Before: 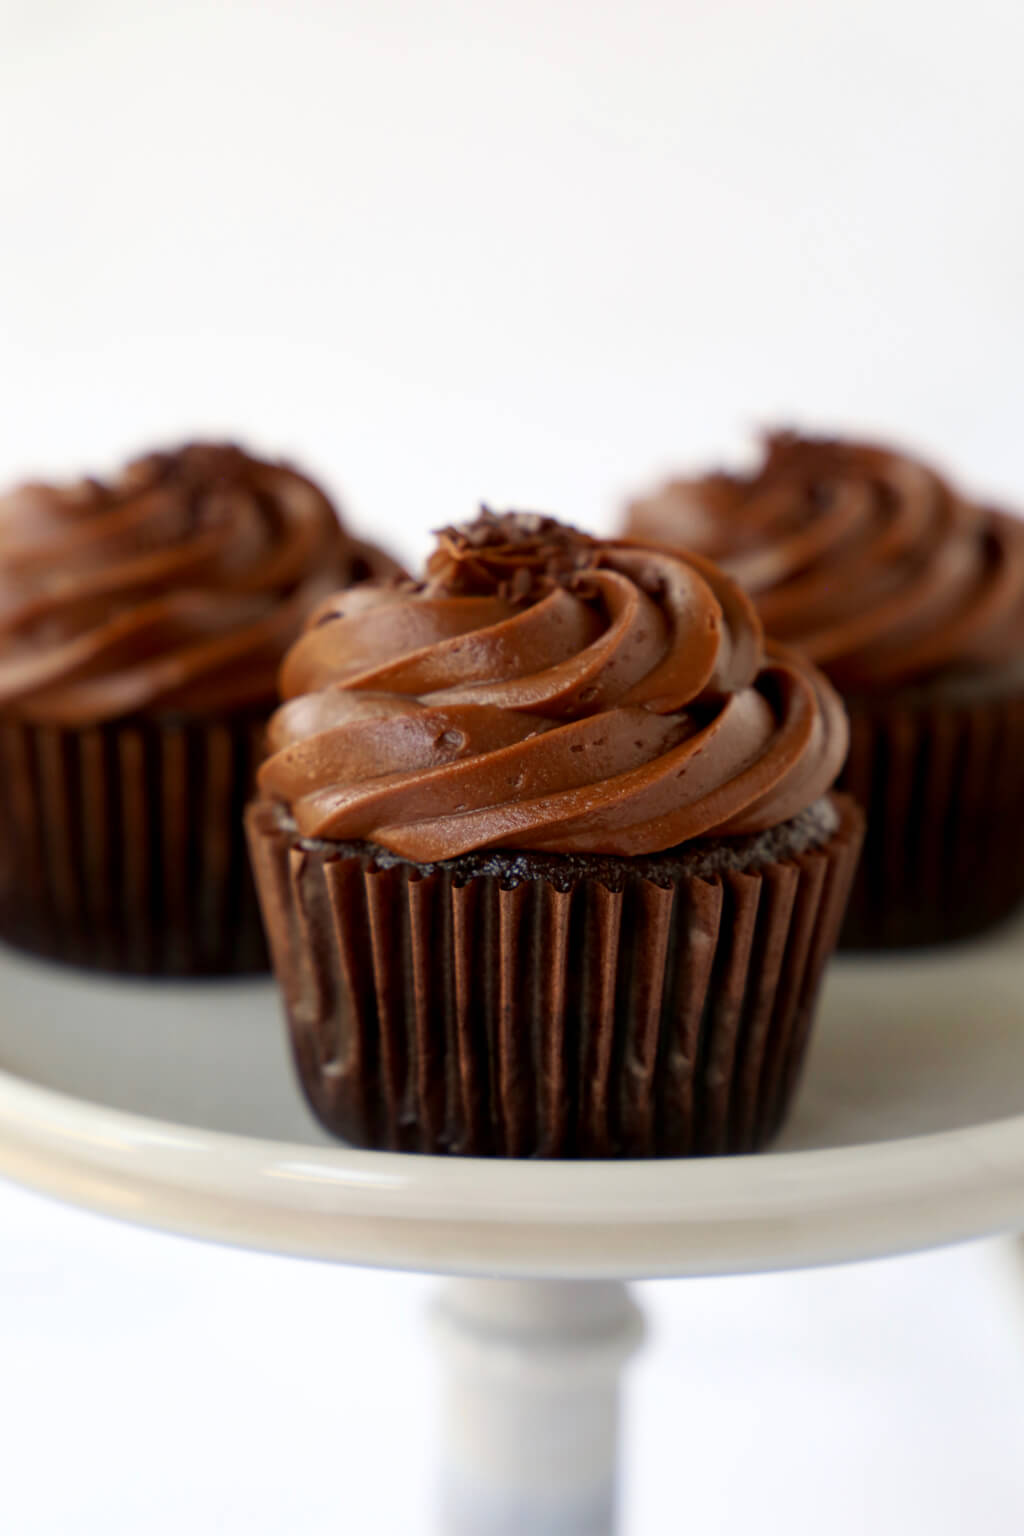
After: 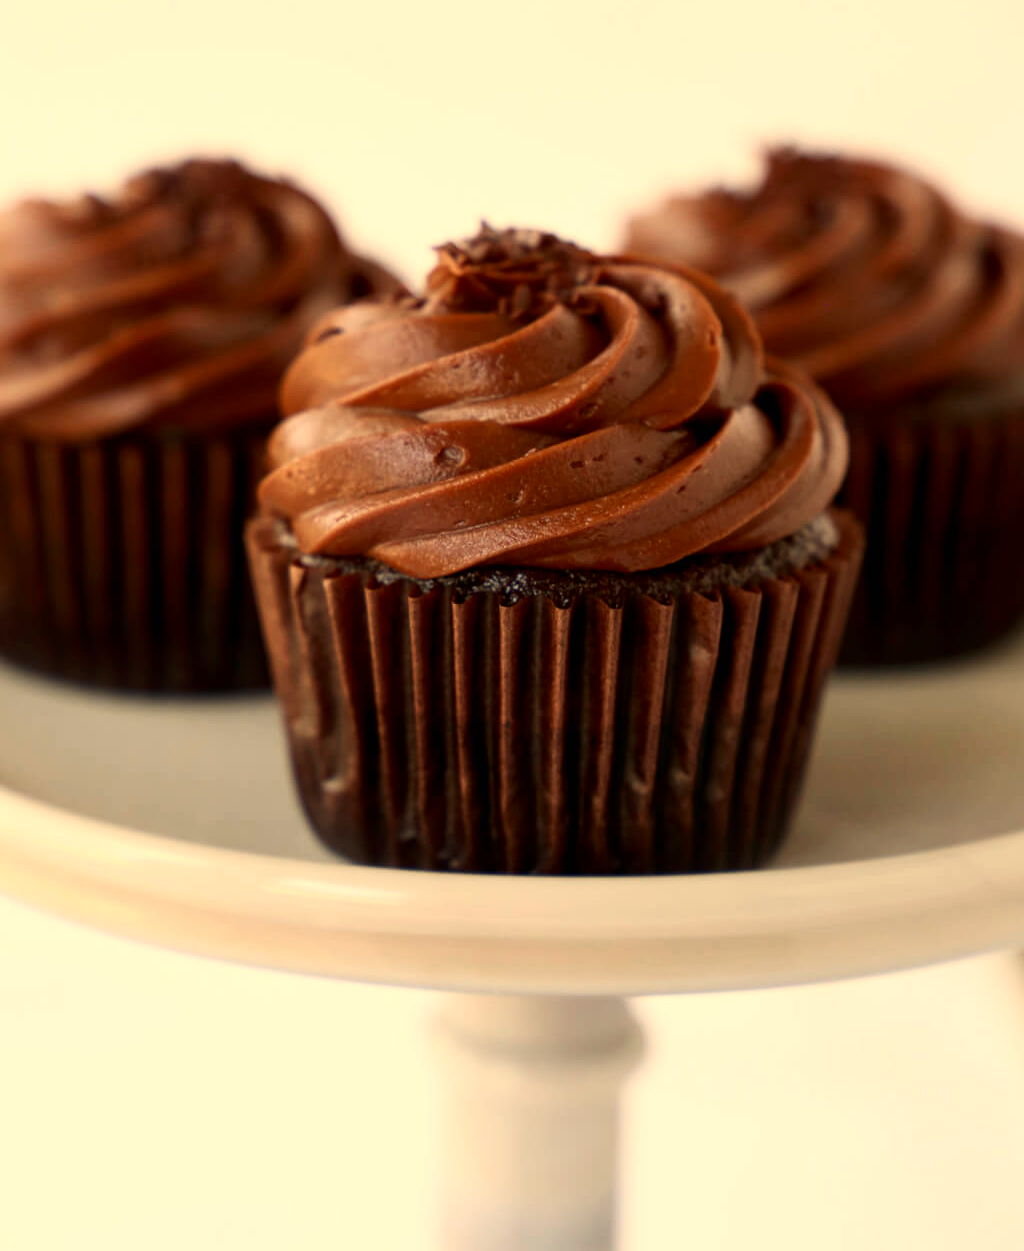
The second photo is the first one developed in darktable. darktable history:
crop and rotate: top 18.507%
contrast brightness saturation: contrast 0.14
white balance: red 1.138, green 0.996, blue 0.812
